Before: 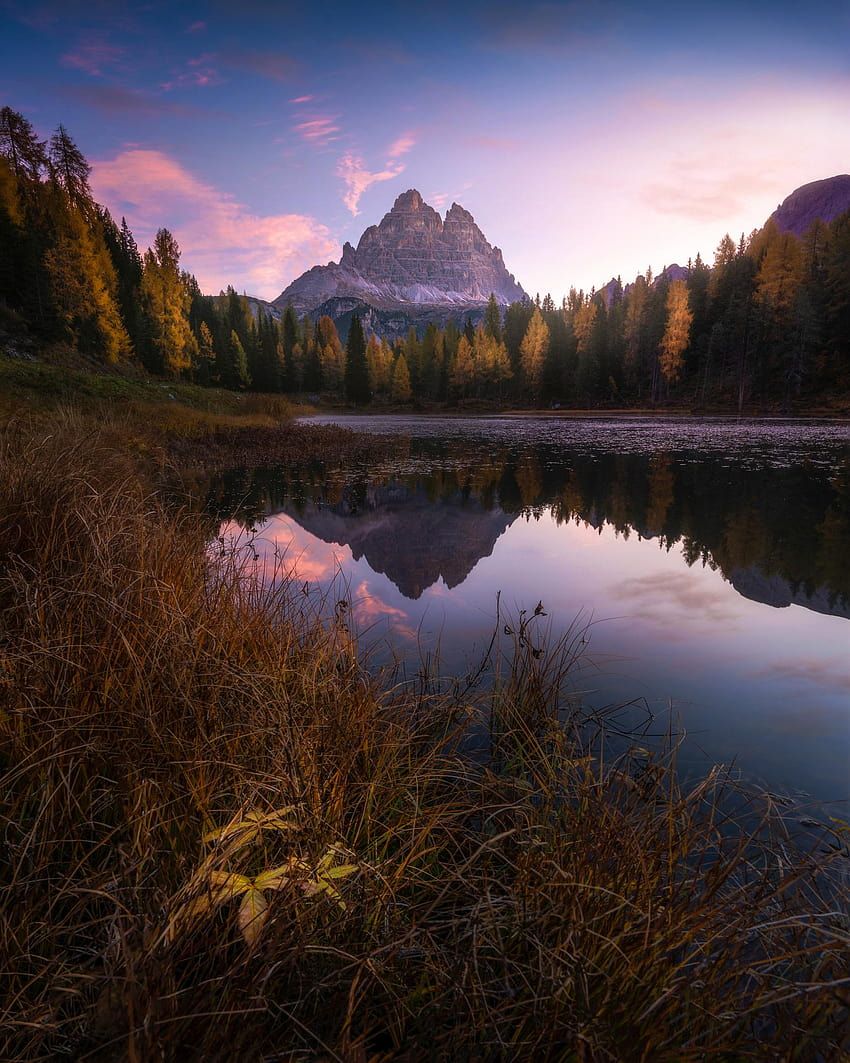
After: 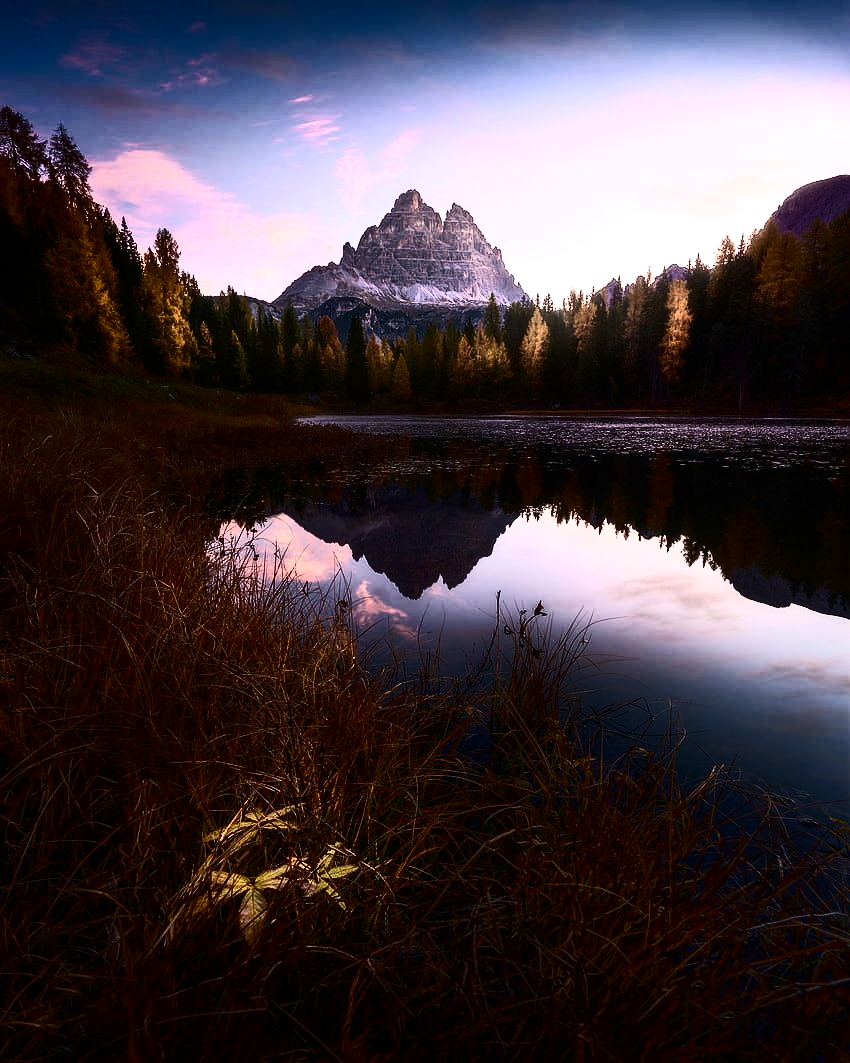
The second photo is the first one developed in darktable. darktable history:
contrast brightness saturation: contrast 0.49, saturation -0.087
tone equalizer: -8 EV -0.416 EV, -7 EV -0.363 EV, -6 EV -0.306 EV, -5 EV -0.246 EV, -3 EV 0.195 EV, -2 EV 0.312 EV, -1 EV 0.406 EV, +0 EV 0.414 EV
